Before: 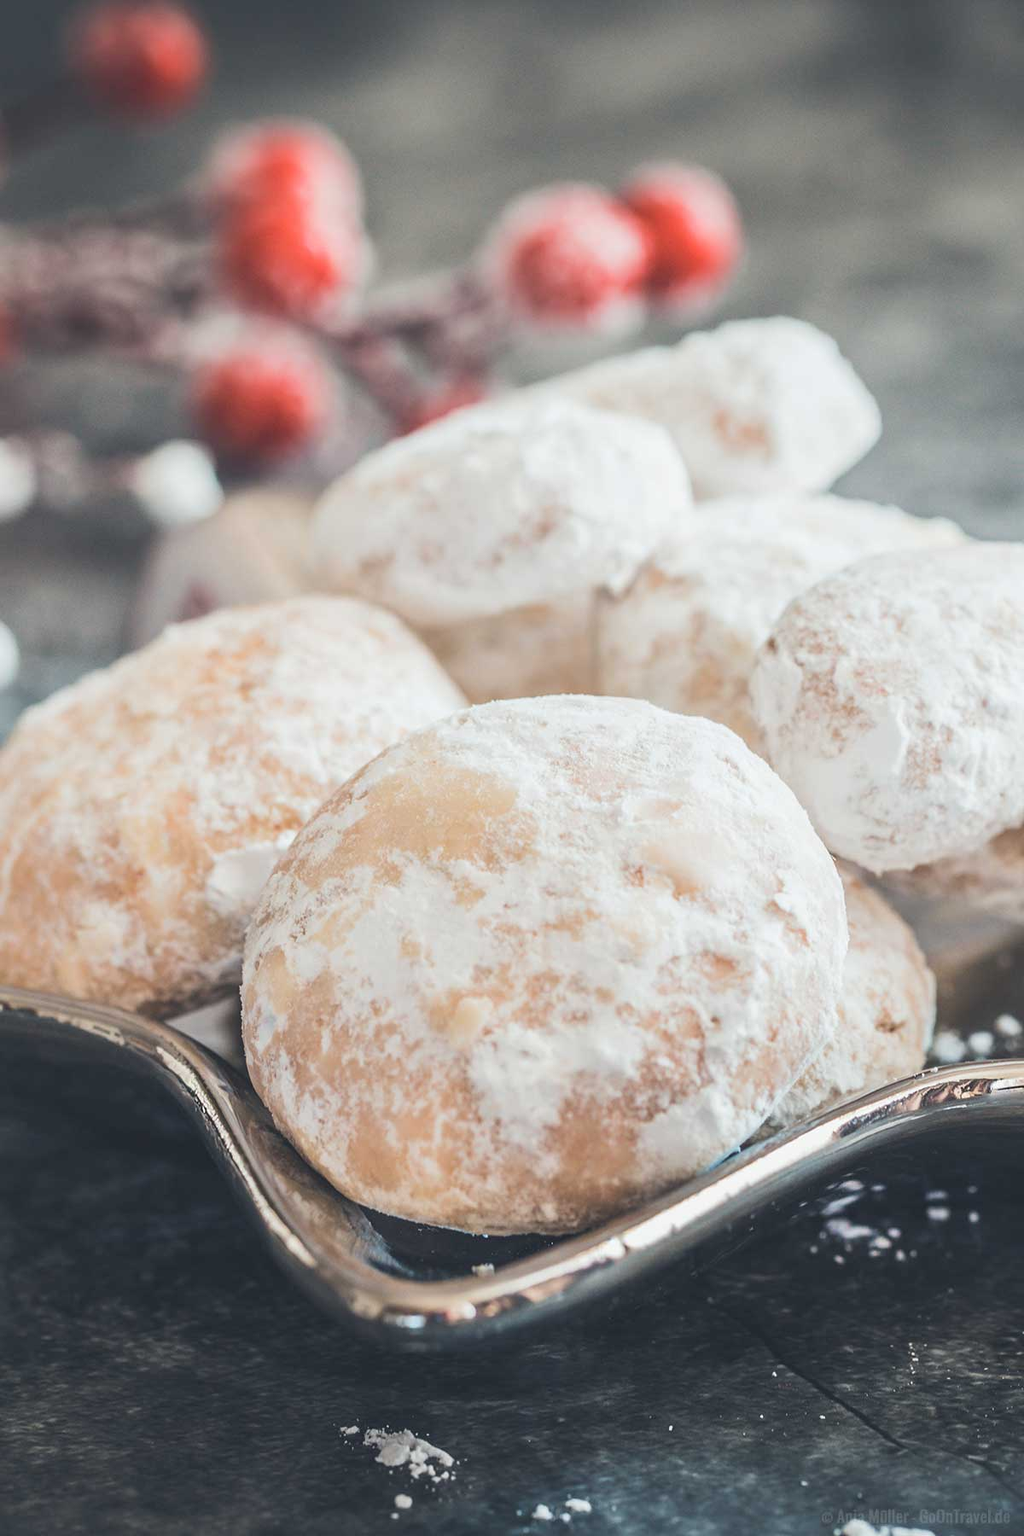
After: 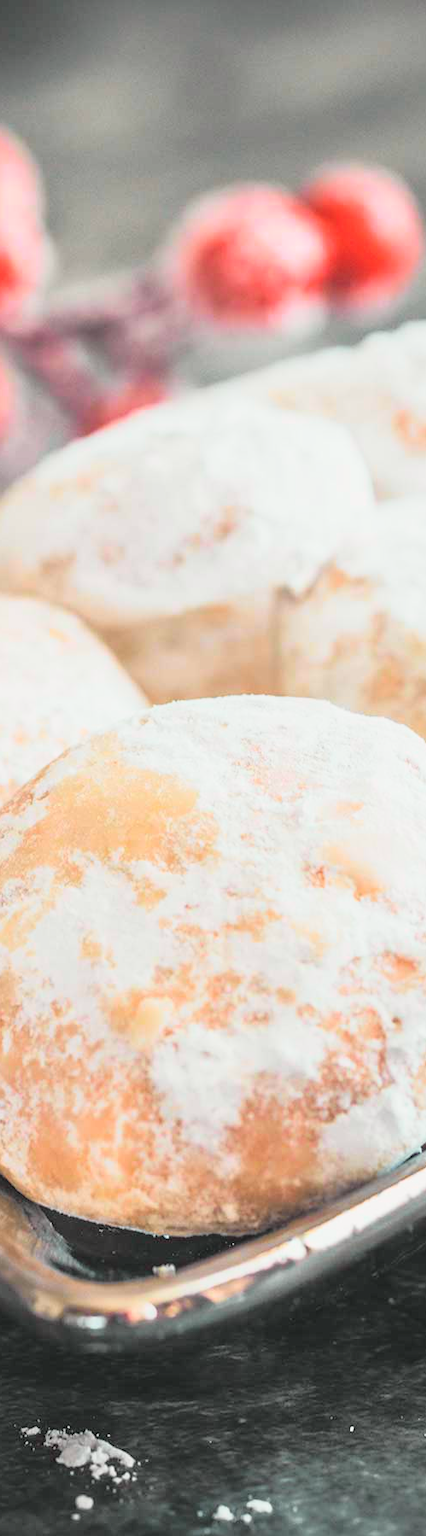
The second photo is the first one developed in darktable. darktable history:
tone curve: curves: ch0 [(0, 0) (0.062, 0.023) (0.168, 0.142) (0.359, 0.44) (0.469, 0.544) (0.634, 0.722) (0.839, 0.909) (0.998, 0.978)]; ch1 [(0, 0) (0.437, 0.453) (0.472, 0.47) (0.502, 0.504) (0.527, 0.546) (0.568, 0.619) (0.608, 0.665) (0.669, 0.748) (0.859, 0.899) (1, 1)]; ch2 [(0, 0) (0.33, 0.301) (0.421, 0.443) (0.473, 0.501) (0.504, 0.504) (0.535, 0.564) (0.575, 0.625) (0.608, 0.676) (1, 1)], color space Lab, independent channels, preserve colors none
crop: left 31.229%, right 27.105%
